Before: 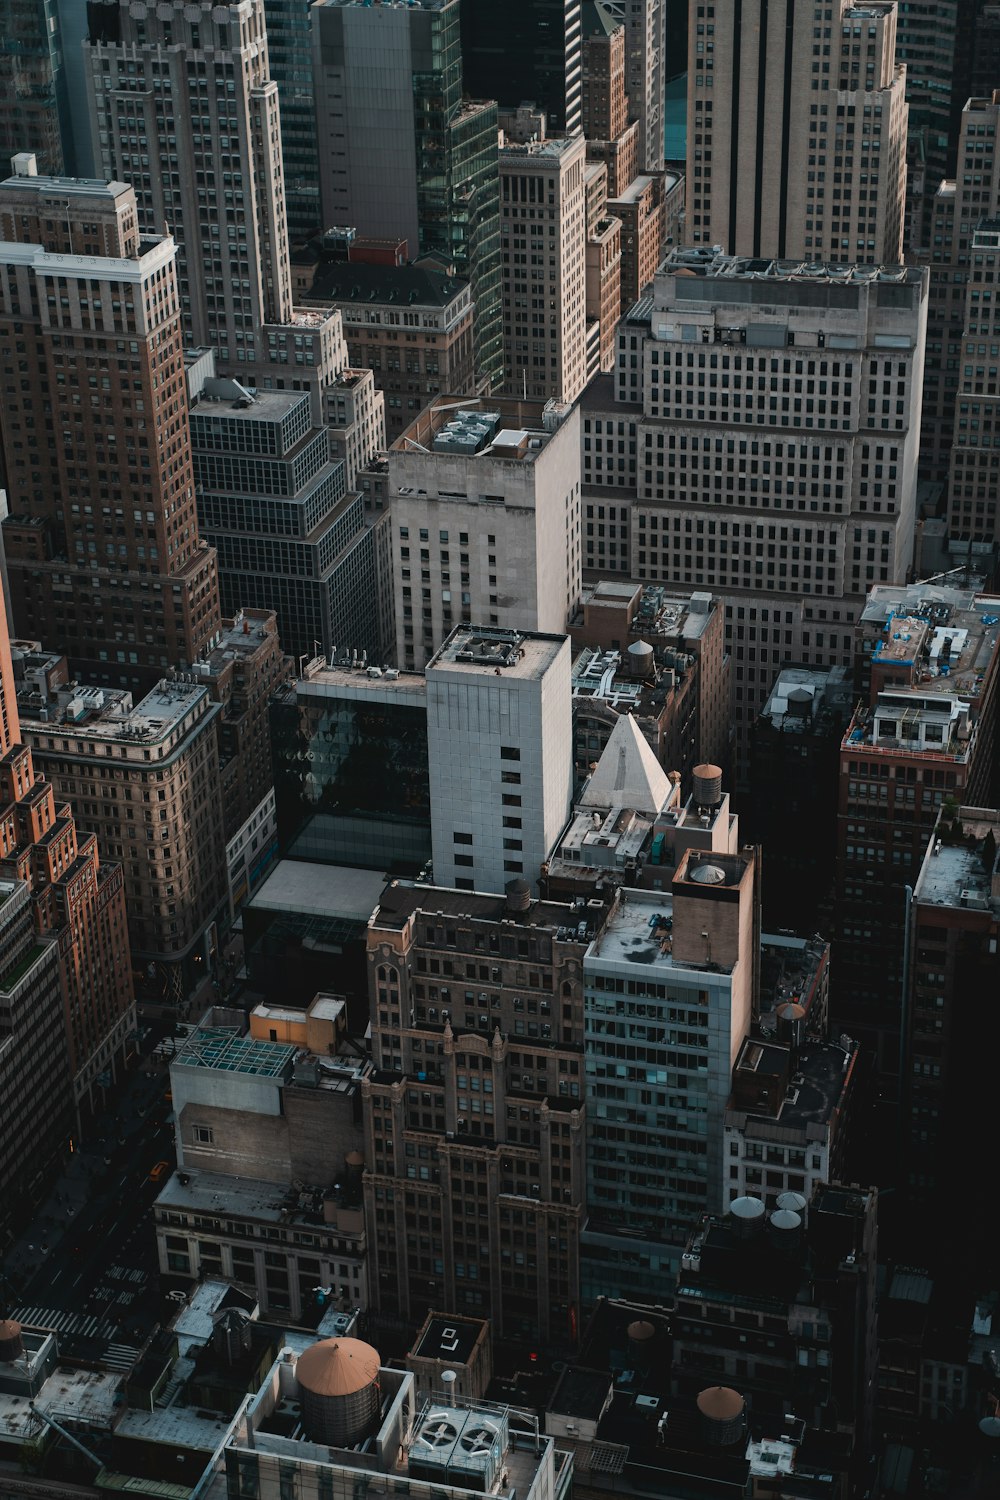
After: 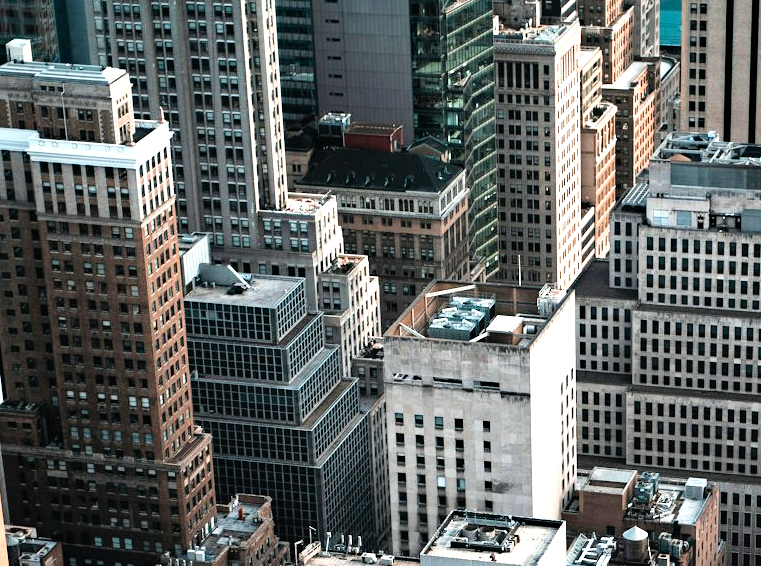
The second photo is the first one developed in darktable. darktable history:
haze removal: compatibility mode true, adaptive false
filmic rgb: black relative exposure -7.97 EV, white relative exposure 3.94 EV, hardness 4.26
exposure: black level correction 0.001, exposure 0.498 EV, compensate highlight preservation false
levels: levels [0, 0.352, 0.703]
crop: left 0.576%, top 7.644%, right 23.282%, bottom 54.561%
